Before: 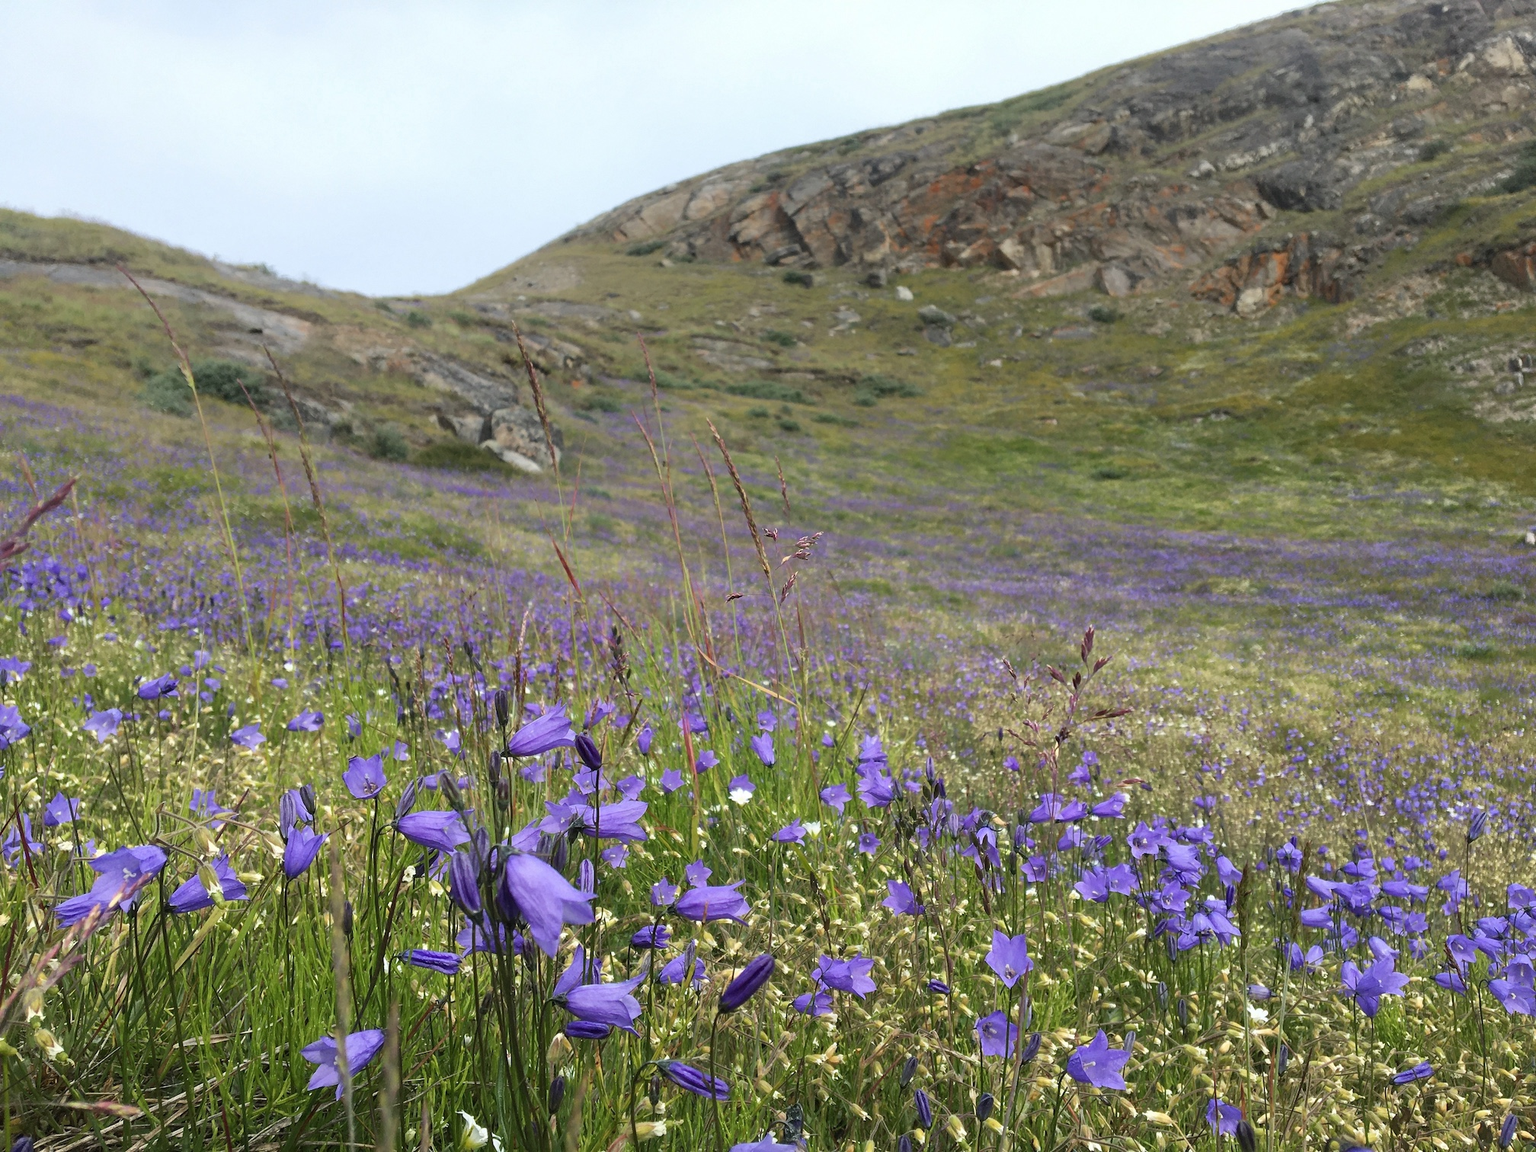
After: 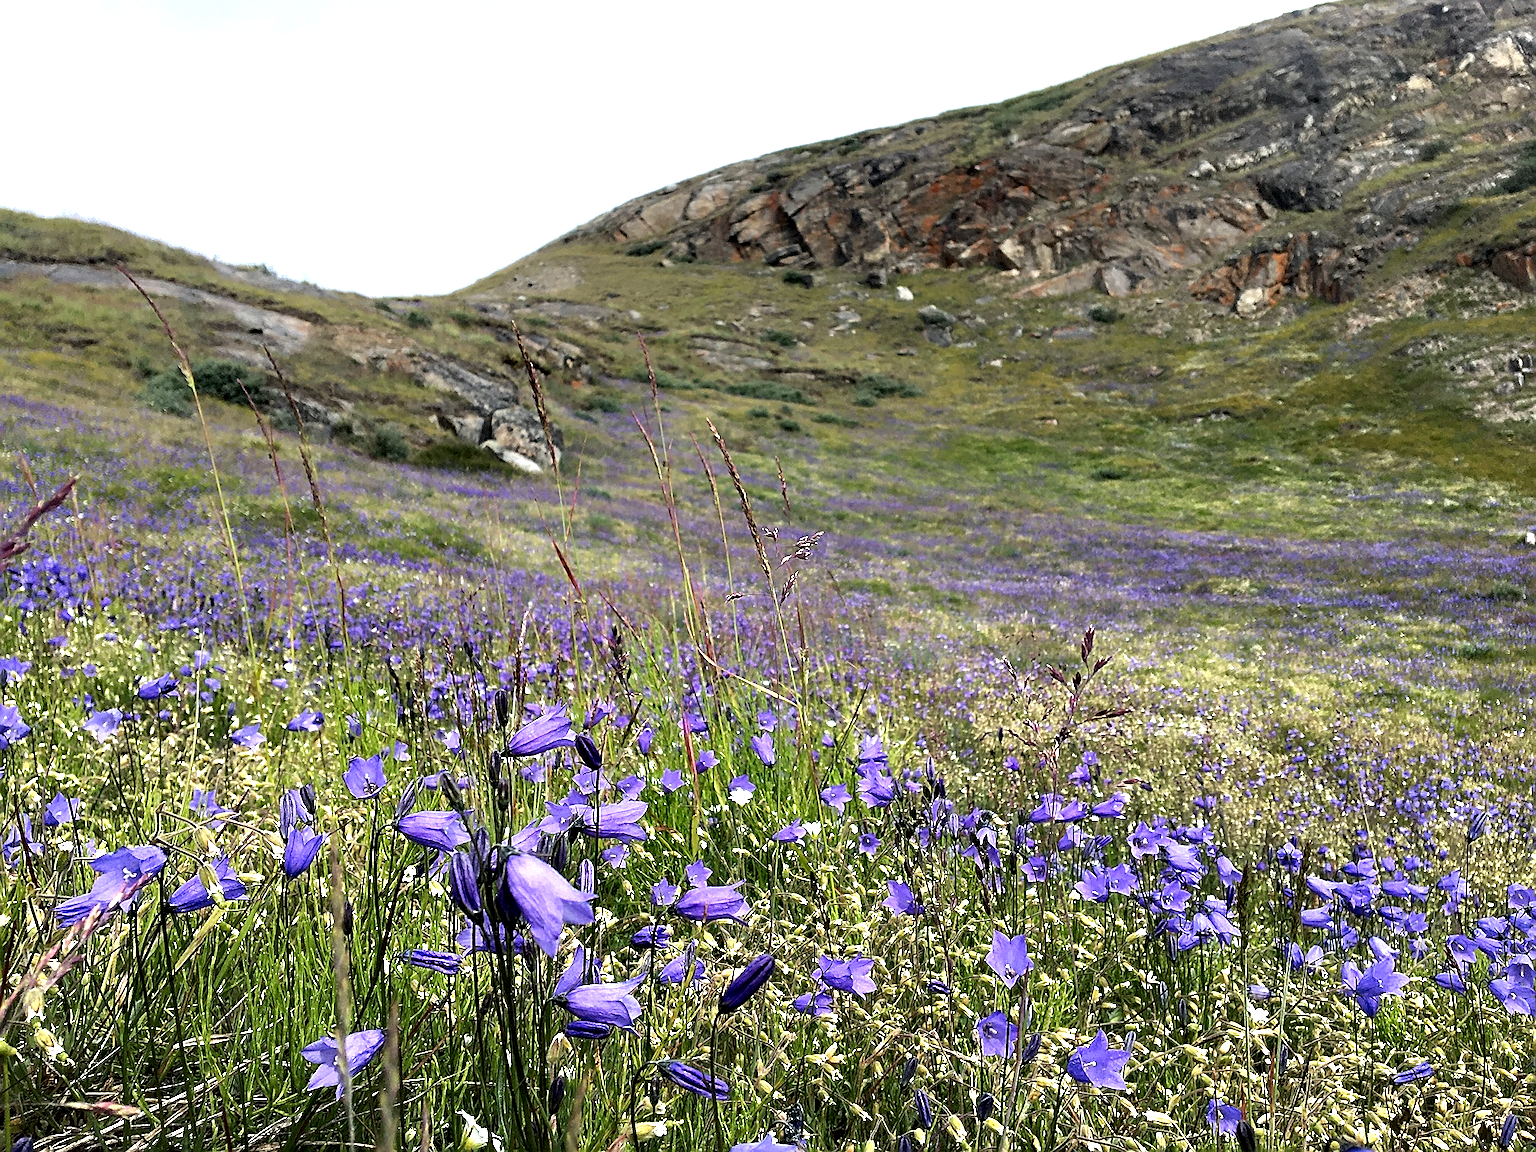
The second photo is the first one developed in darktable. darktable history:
tone equalizer: -8 EV -0.386 EV, -7 EV -0.408 EV, -6 EV -0.346 EV, -5 EV -0.243 EV, -3 EV 0.197 EV, -2 EV 0.329 EV, -1 EV 0.407 EV, +0 EV 0.402 EV, edges refinement/feathering 500, mask exposure compensation -1.57 EV, preserve details guided filter
contrast equalizer: octaves 7, y [[0.6 ×6], [0.55 ×6], [0 ×6], [0 ×6], [0 ×6]]
sharpen: radius 1.413, amount 1.267, threshold 0.693
